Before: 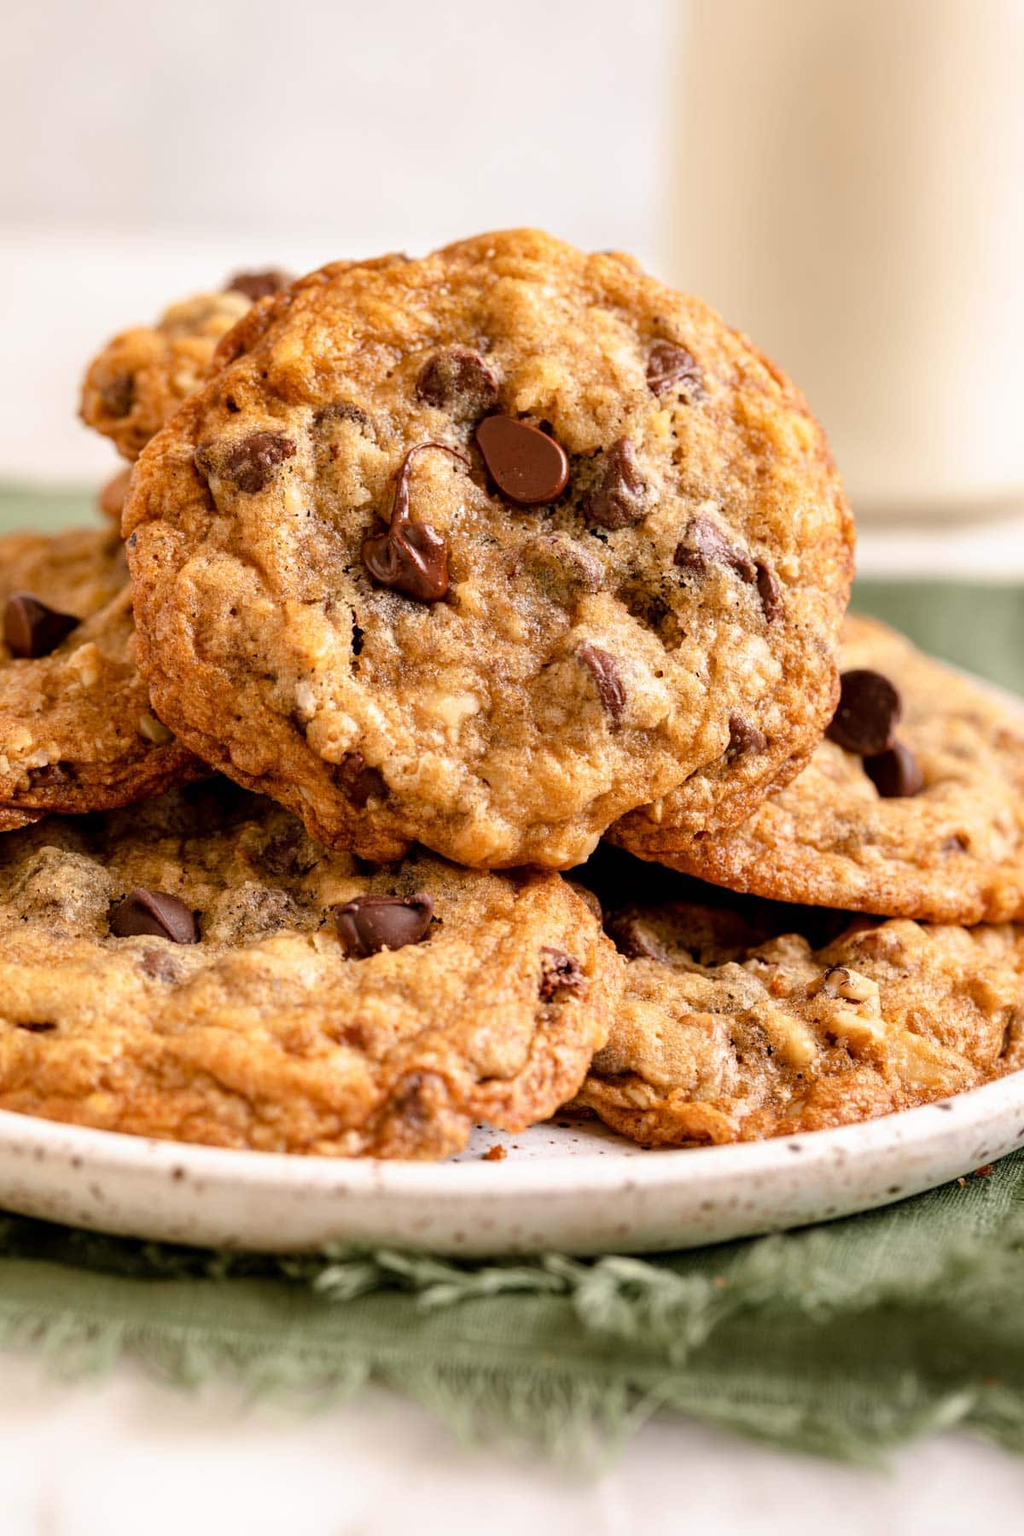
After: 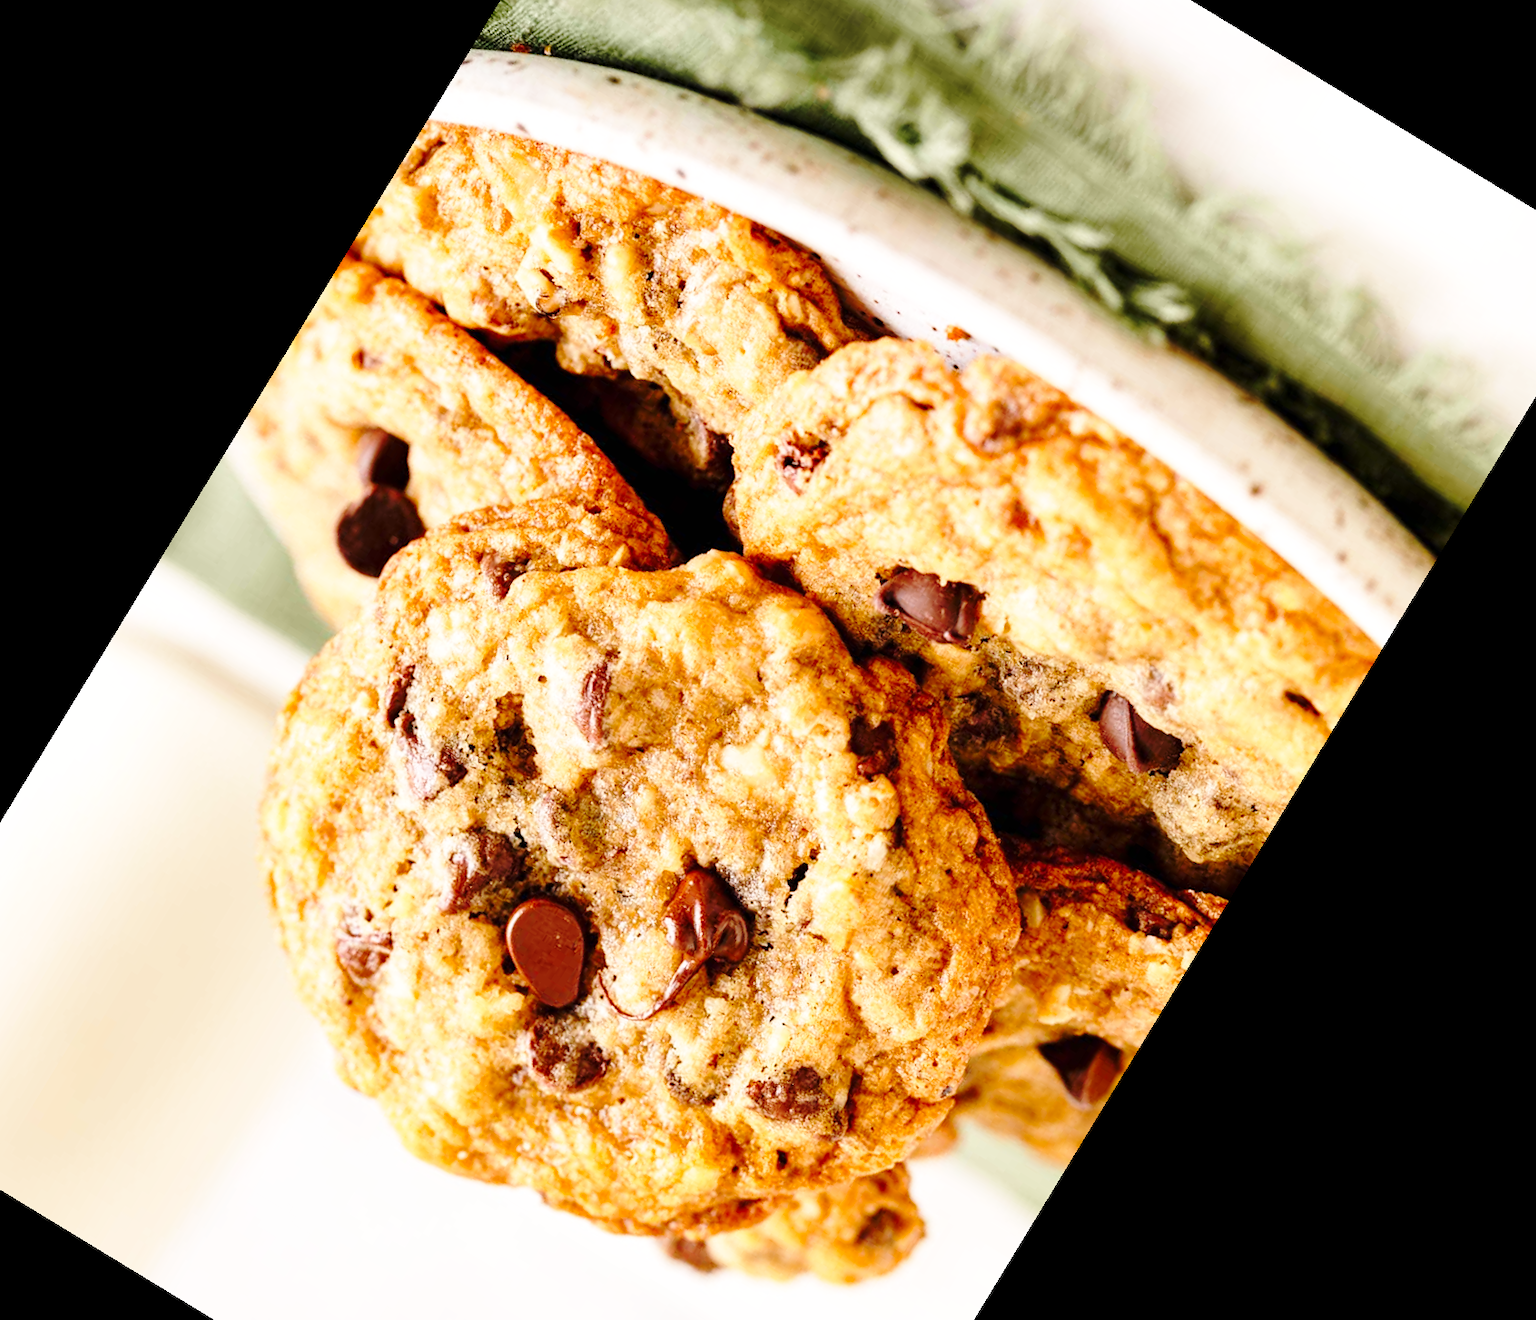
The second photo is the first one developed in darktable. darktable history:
base curve: curves: ch0 [(0, 0) (0.032, 0.037) (0.105, 0.228) (0.435, 0.76) (0.856, 0.983) (1, 1)], preserve colors none
crop and rotate: angle 148.68°, left 9.111%, top 15.603%, right 4.588%, bottom 17.041%
